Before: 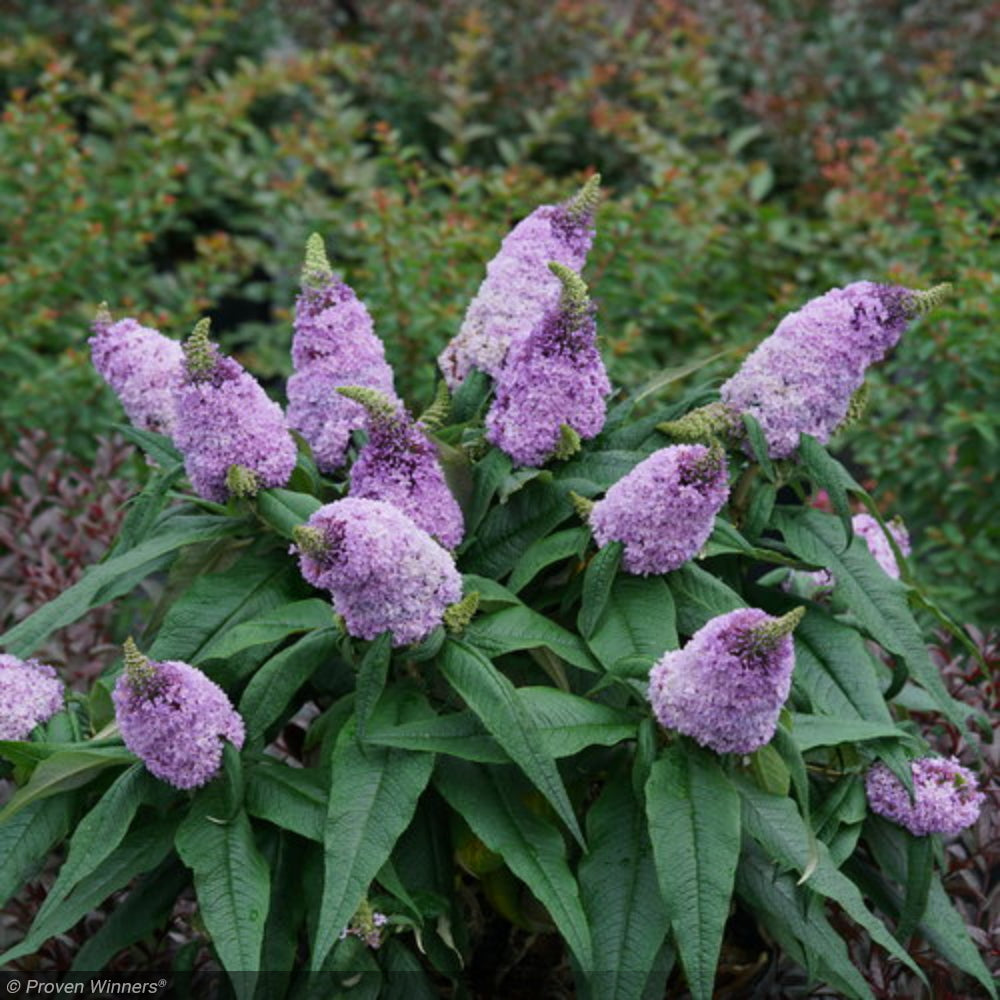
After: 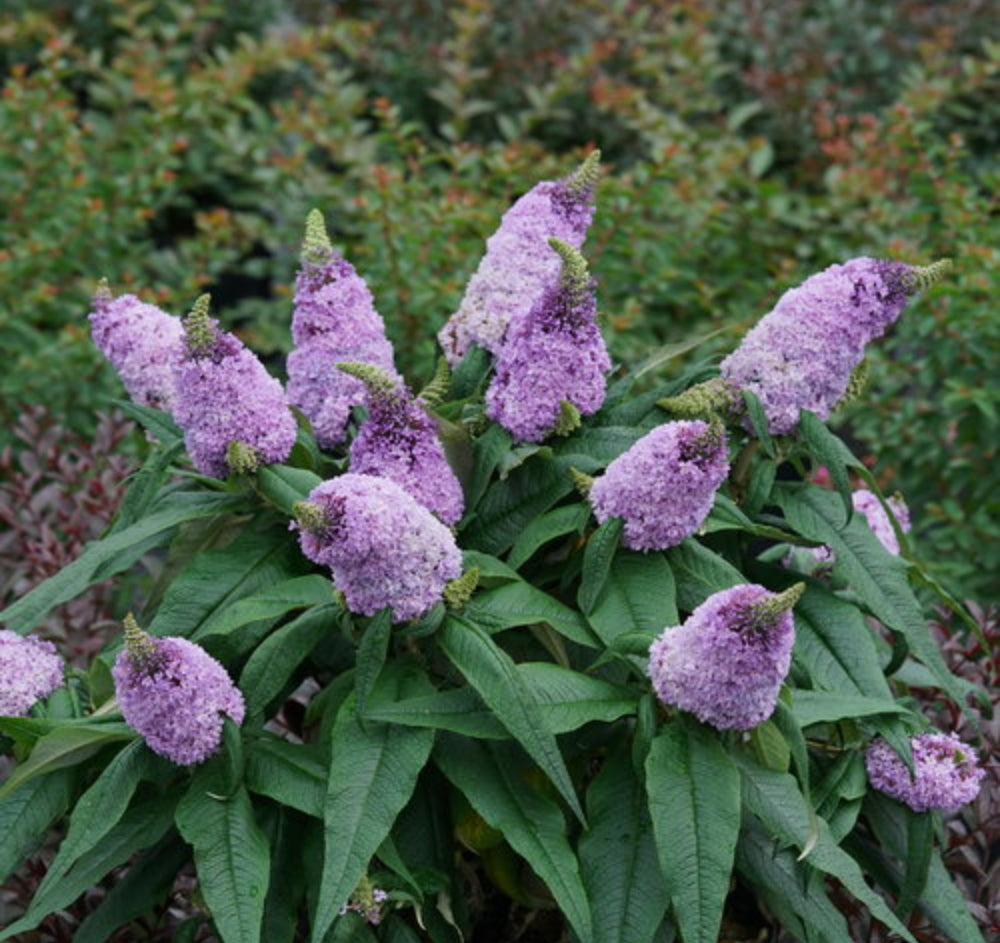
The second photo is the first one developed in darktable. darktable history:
crop and rotate: top 2.495%, bottom 3.134%
